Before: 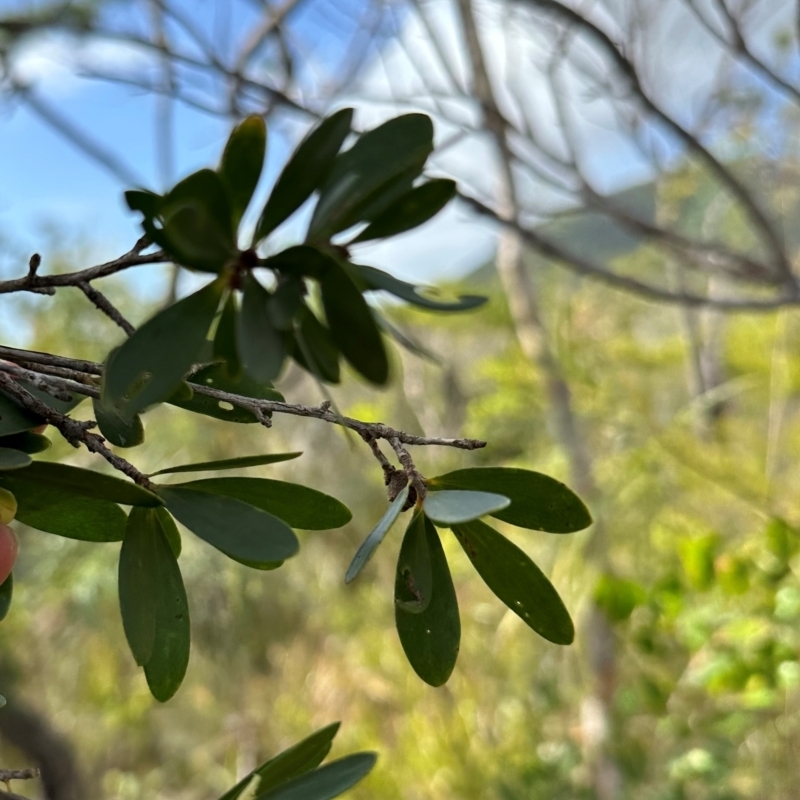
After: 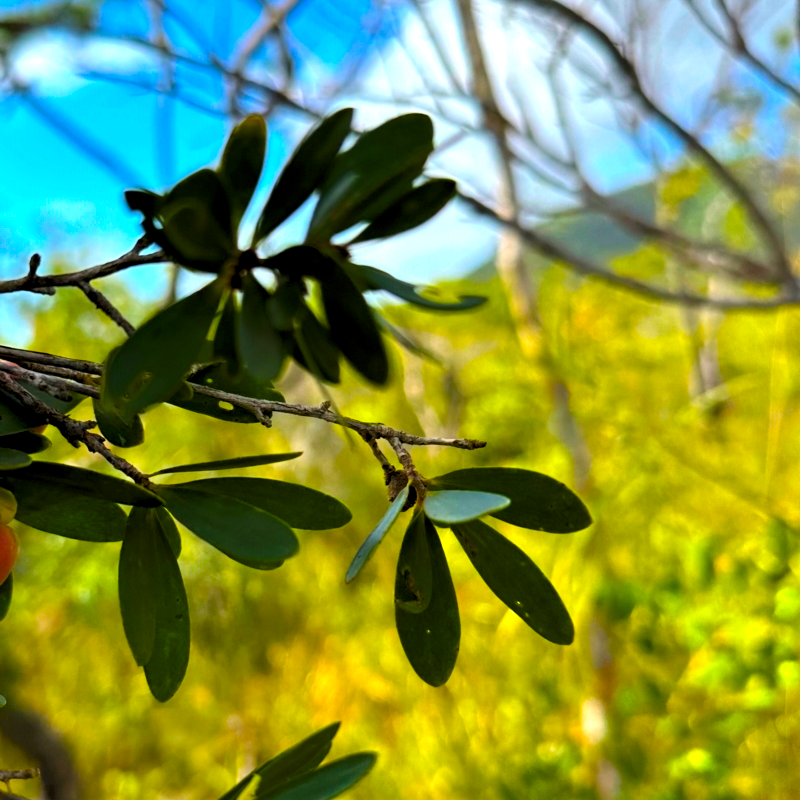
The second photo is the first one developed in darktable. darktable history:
levels: levels [0.055, 0.477, 0.9]
color balance rgb: linear chroma grading › global chroma 42%, perceptual saturation grading › global saturation 42%, global vibrance 33%
